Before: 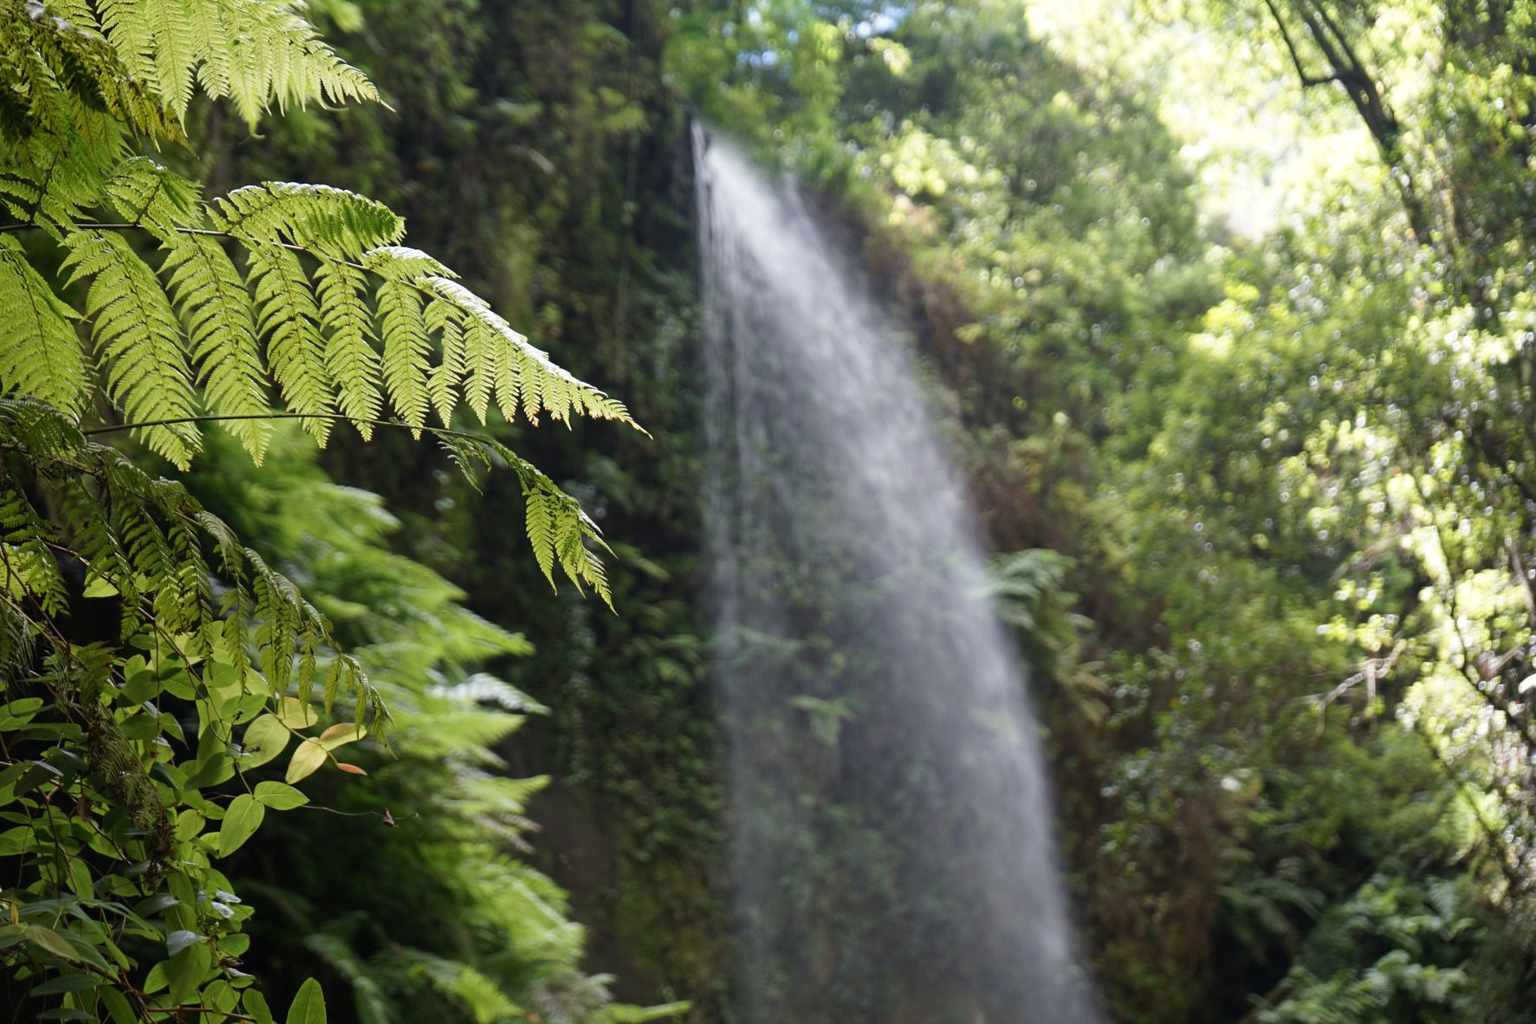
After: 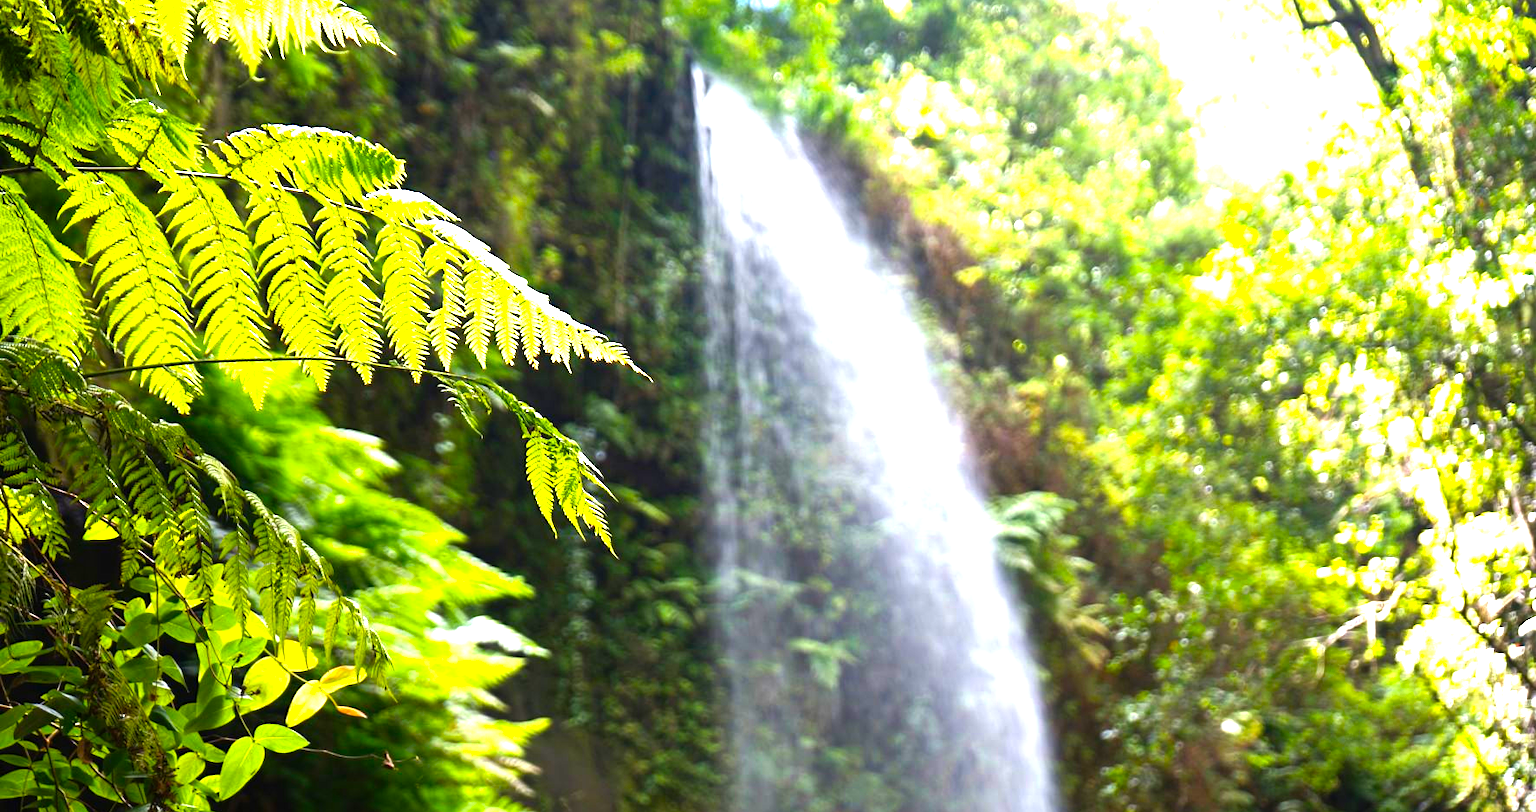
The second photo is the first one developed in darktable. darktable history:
levels: levels [0, 0.374, 0.749]
color balance rgb: perceptual saturation grading › global saturation 30.805%, perceptual brilliance grading › global brilliance 12.646%, perceptual brilliance grading › highlights 15.044%, global vibrance 5.644%, contrast 3.842%
tone equalizer: mask exposure compensation -0.485 EV
crop and rotate: top 5.662%, bottom 14.942%
contrast brightness saturation: contrast 0.04, saturation 0.152
